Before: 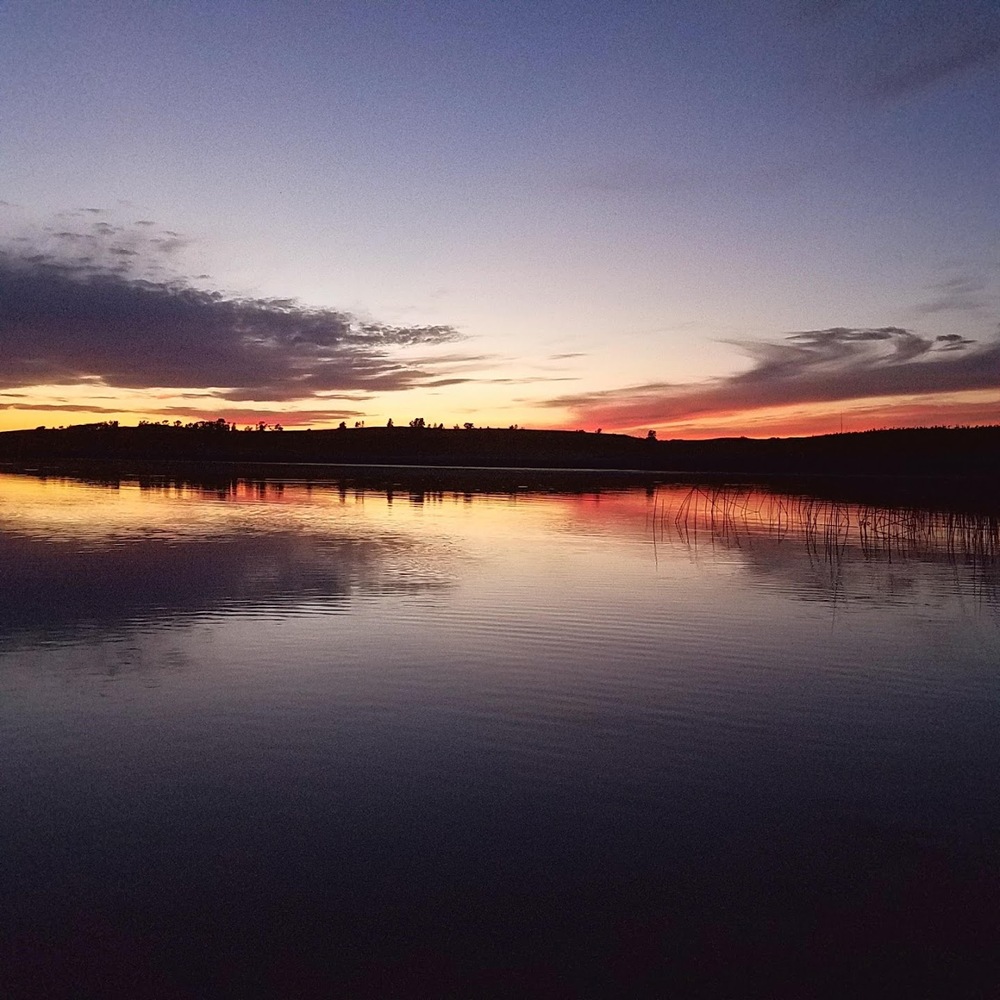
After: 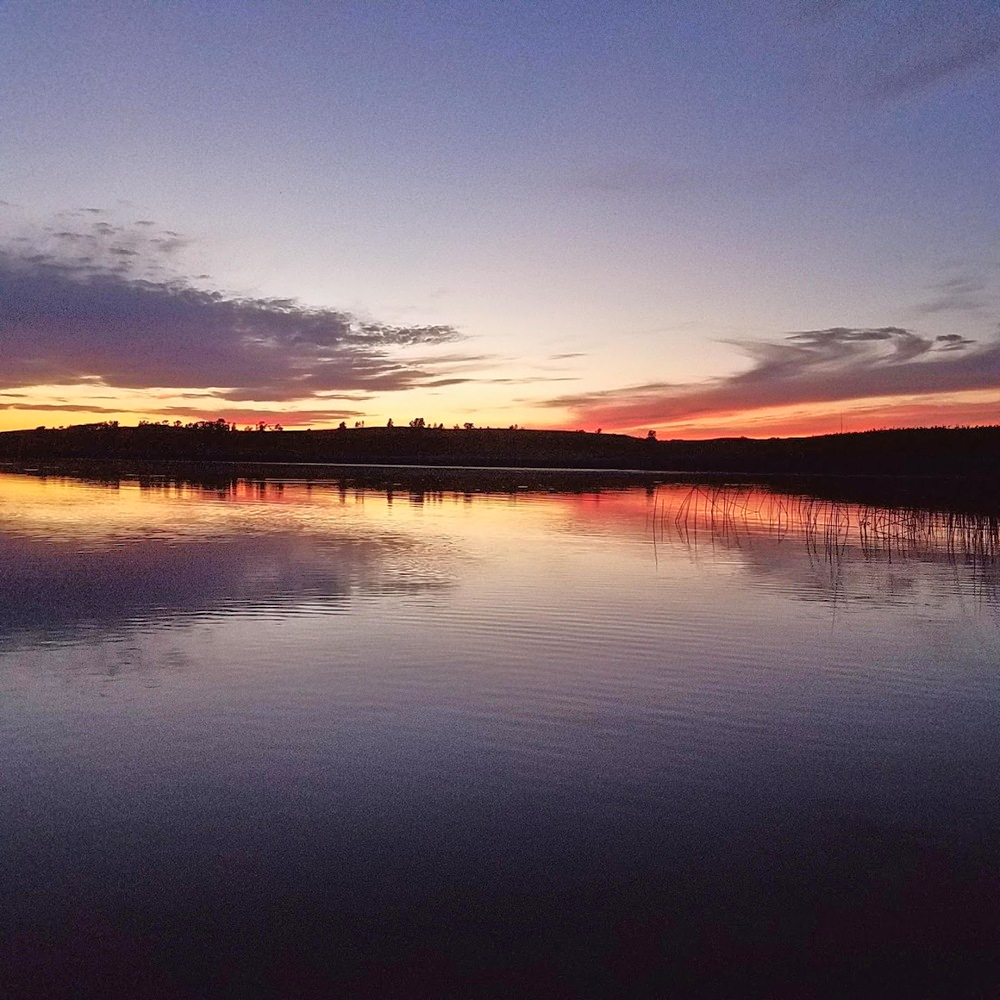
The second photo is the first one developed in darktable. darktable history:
tone equalizer: -7 EV 0.162 EV, -6 EV 0.588 EV, -5 EV 1.16 EV, -4 EV 1.35 EV, -3 EV 1.15 EV, -2 EV 0.6 EV, -1 EV 0.155 EV
